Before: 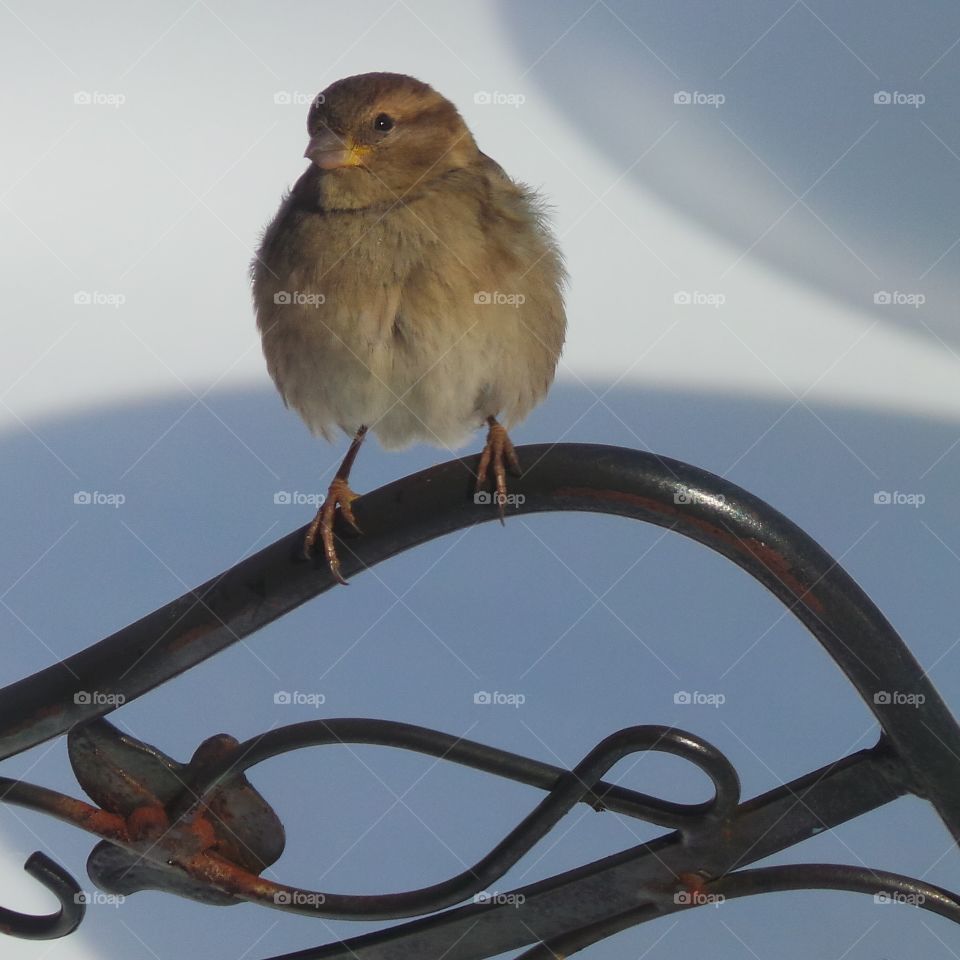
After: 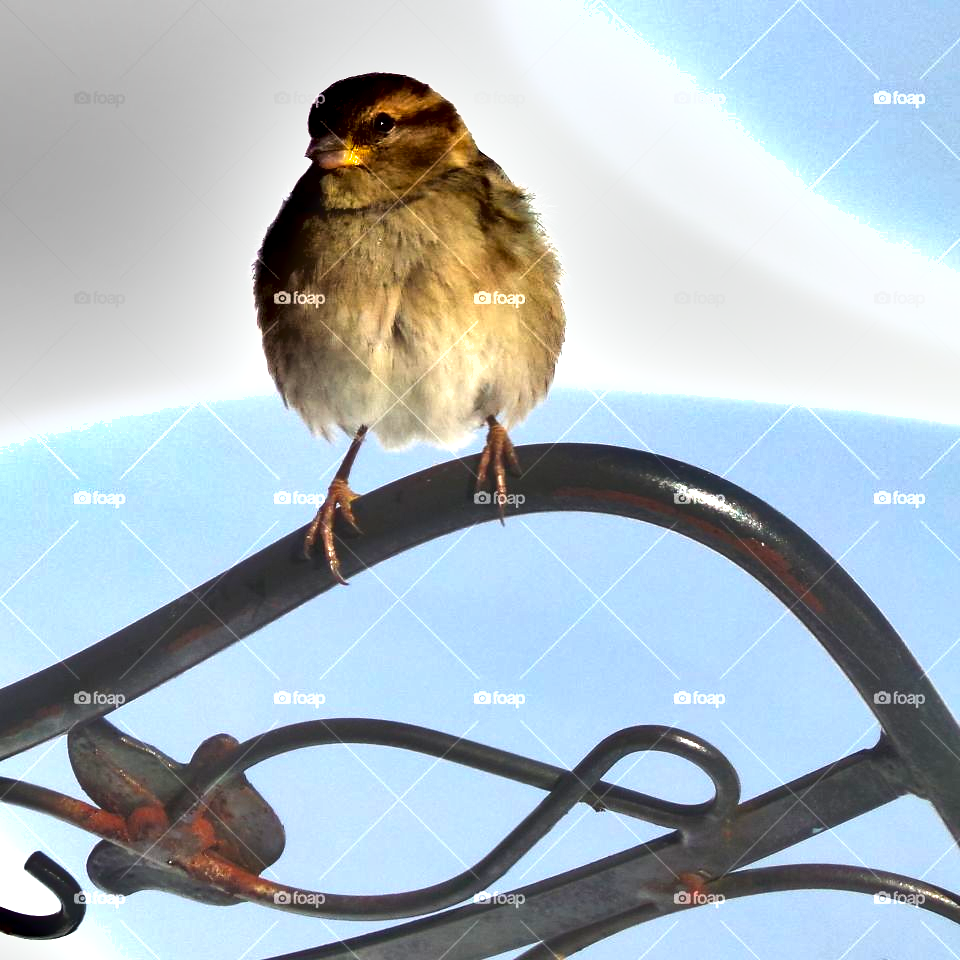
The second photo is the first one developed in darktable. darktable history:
exposure: black level correction 0.001, exposure 1.81 EV, compensate exposure bias true, compensate highlight preservation false
shadows and highlights: soften with gaussian
